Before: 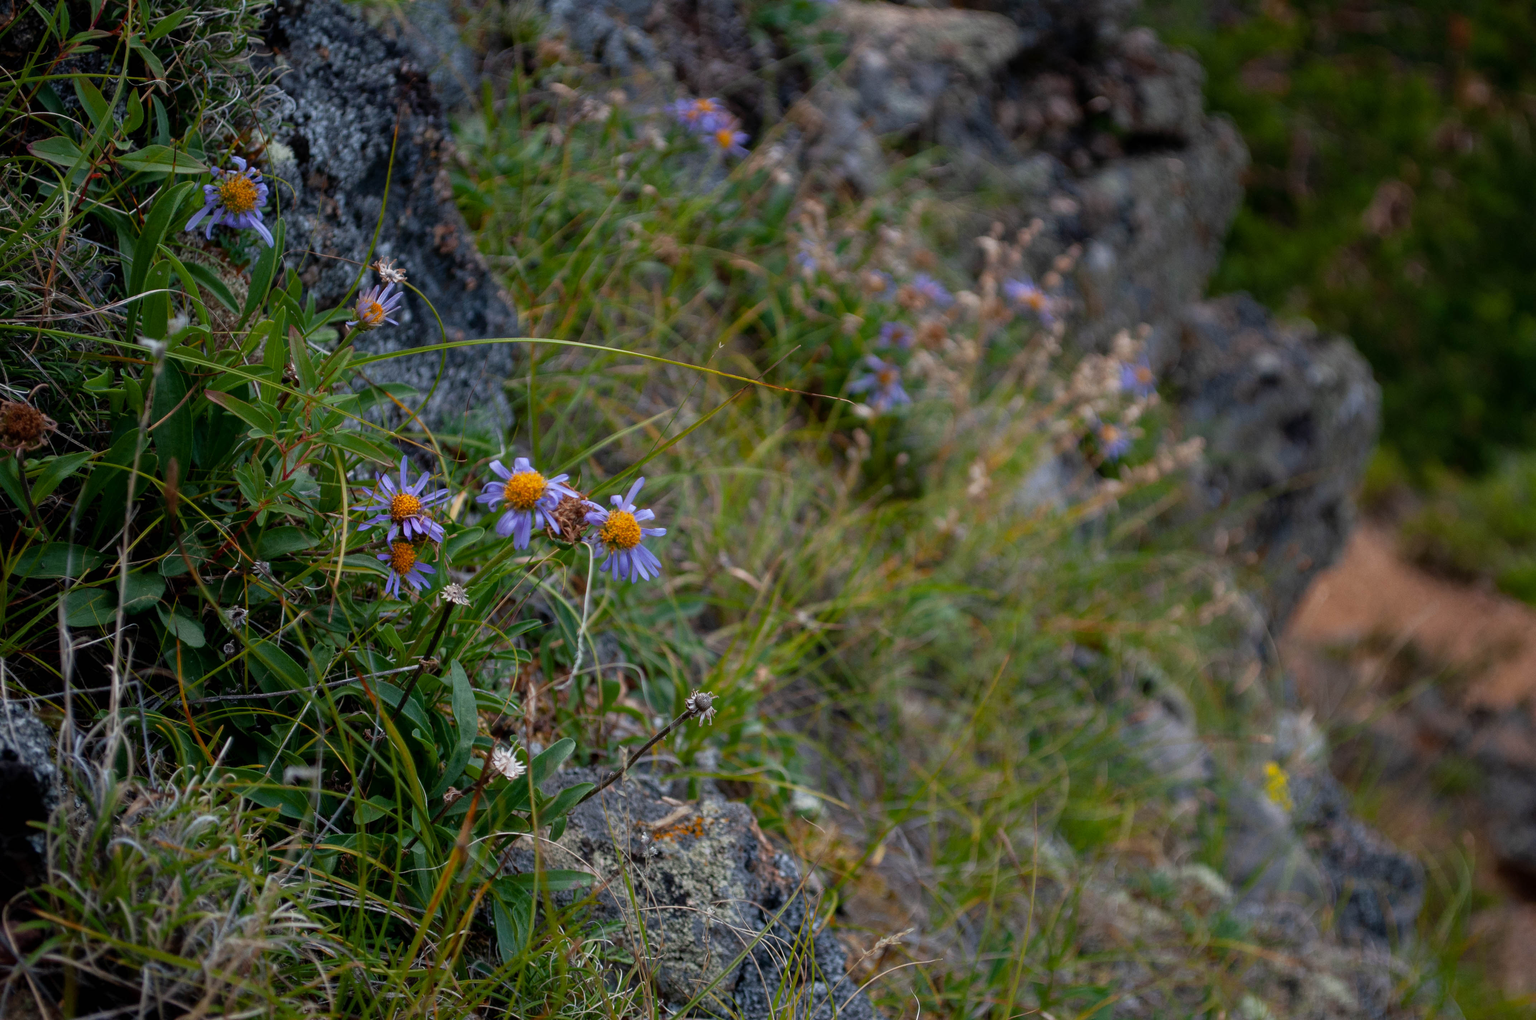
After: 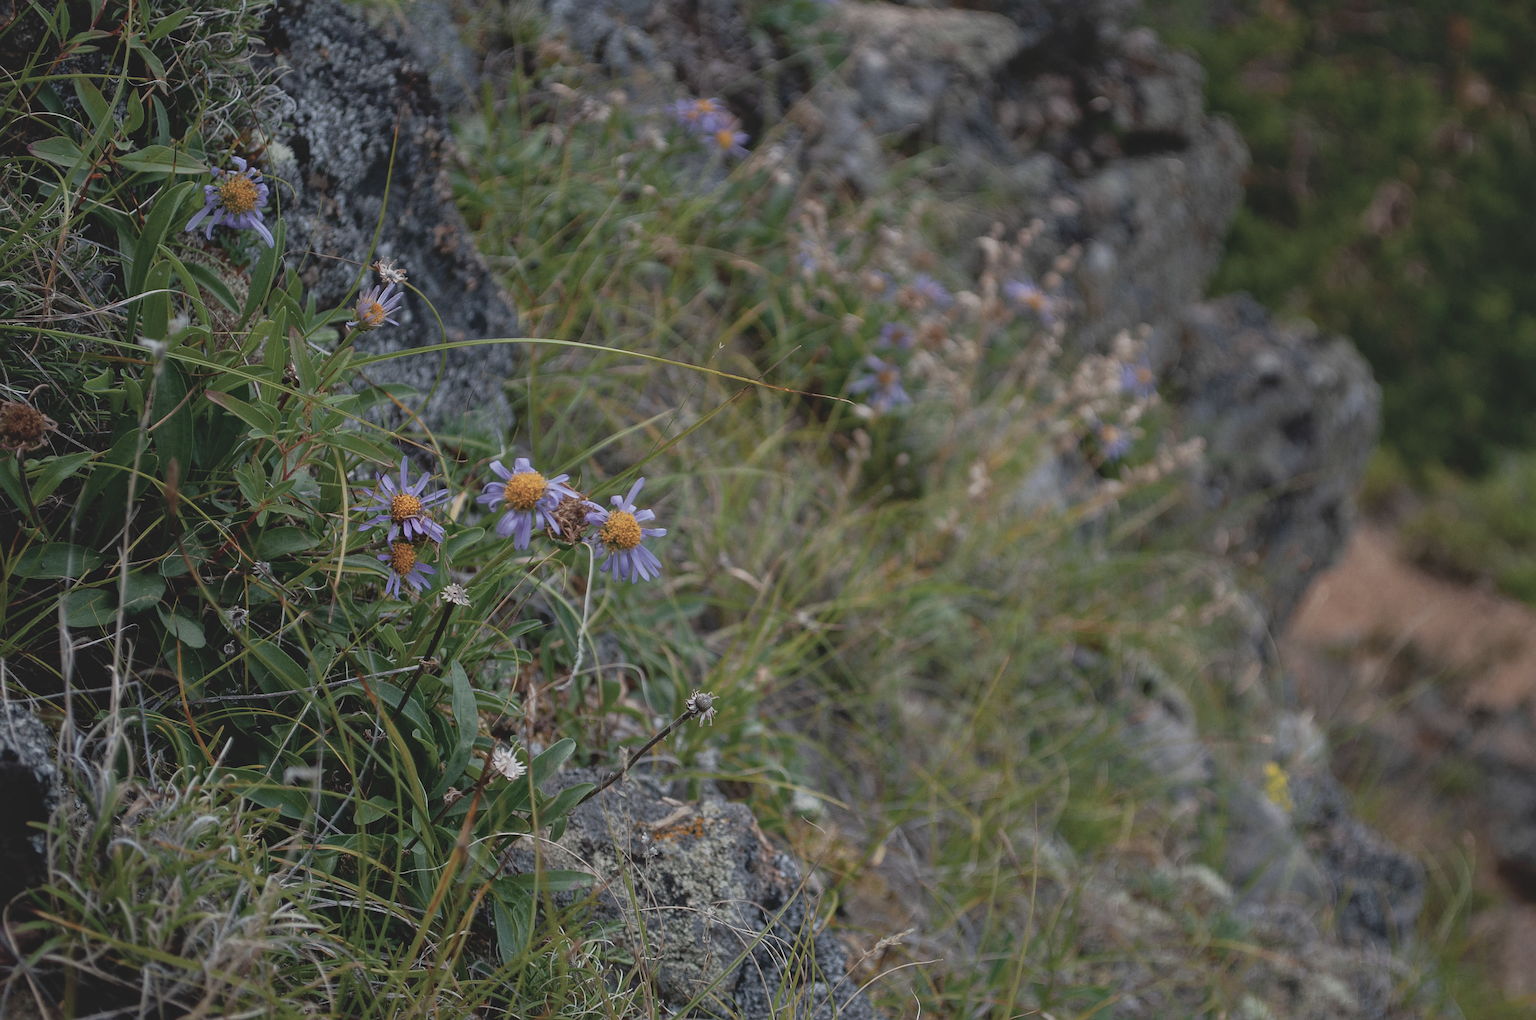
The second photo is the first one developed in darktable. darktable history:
contrast brightness saturation: contrast -0.26, saturation -0.43
sharpen: on, module defaults
local contrast: mode bilateral grid, contrast 20, coarseness 50, detail 120%, midtone range 0.2
